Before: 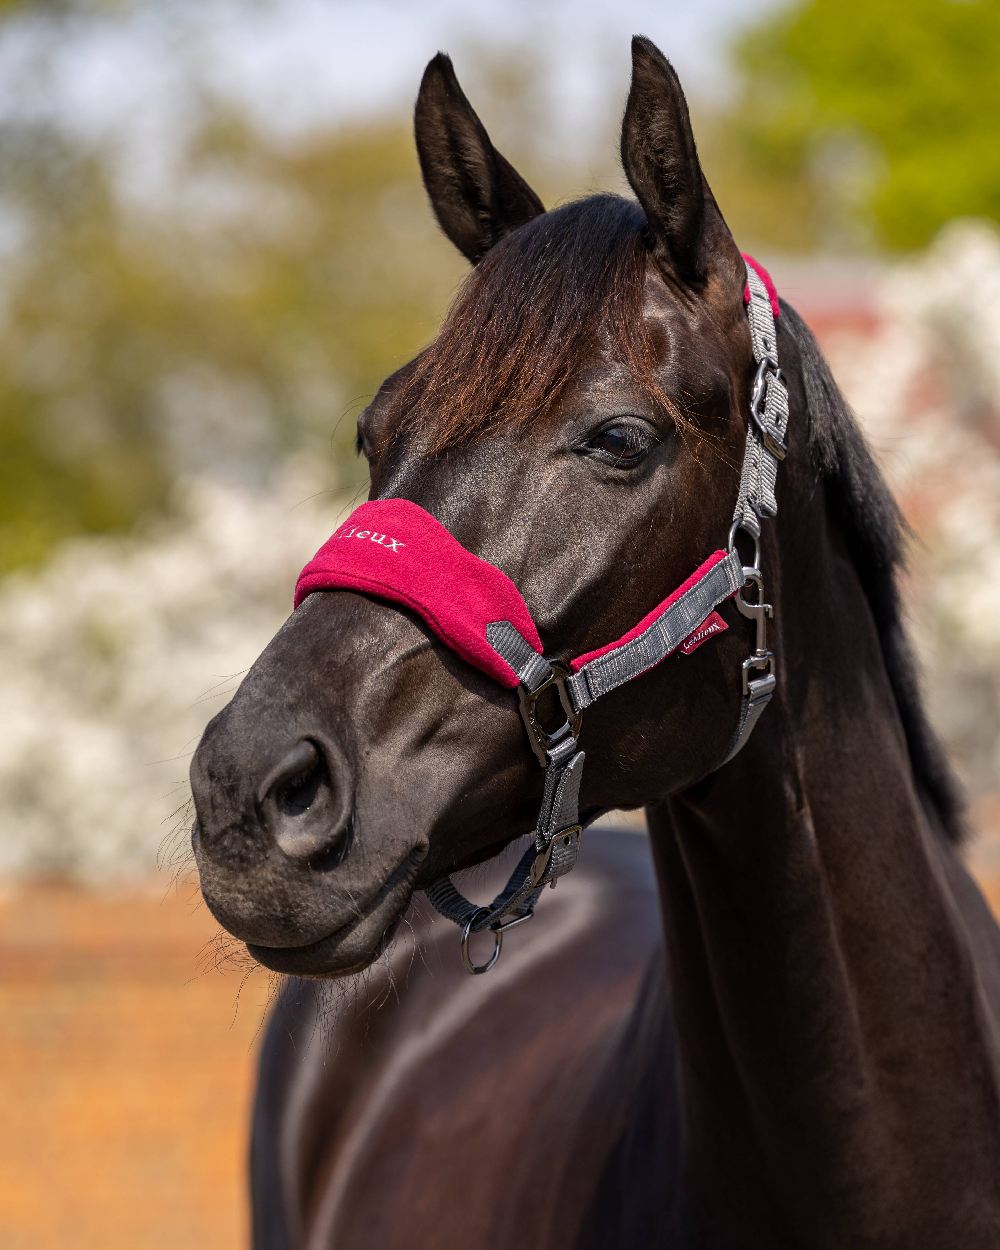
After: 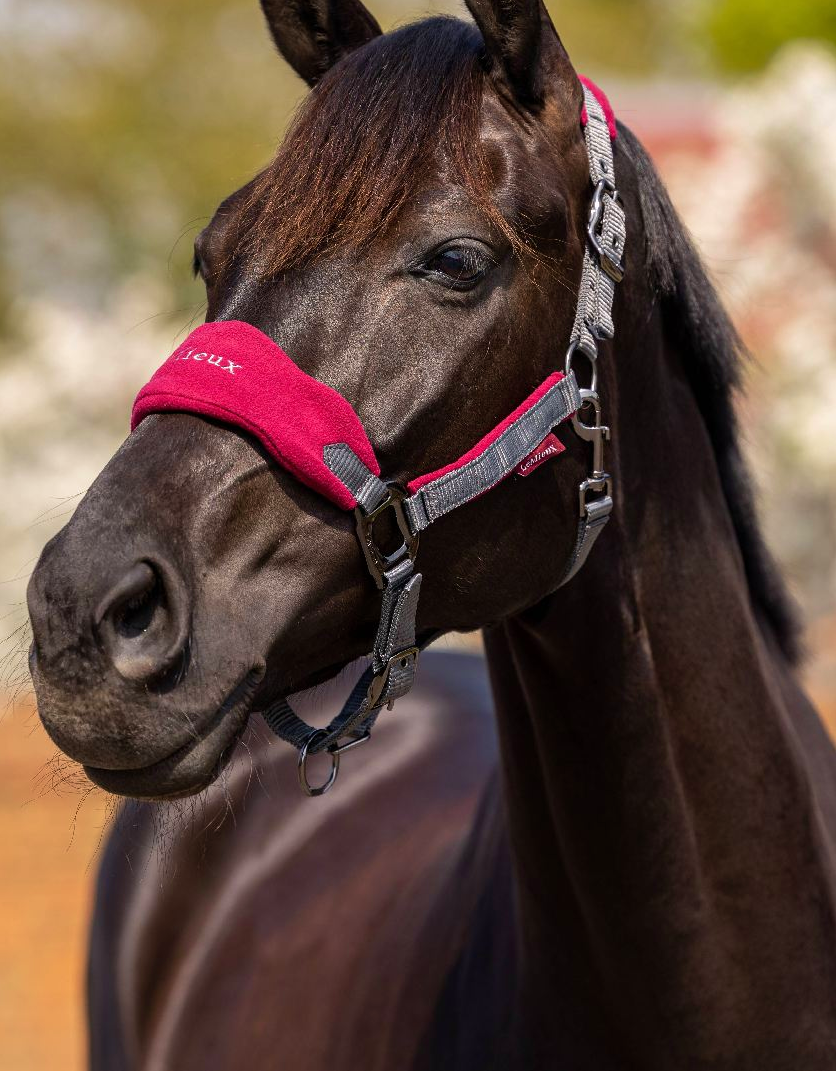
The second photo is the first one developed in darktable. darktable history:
crop: left 16.315%, top 14.246%
velvia: on, module defaults
